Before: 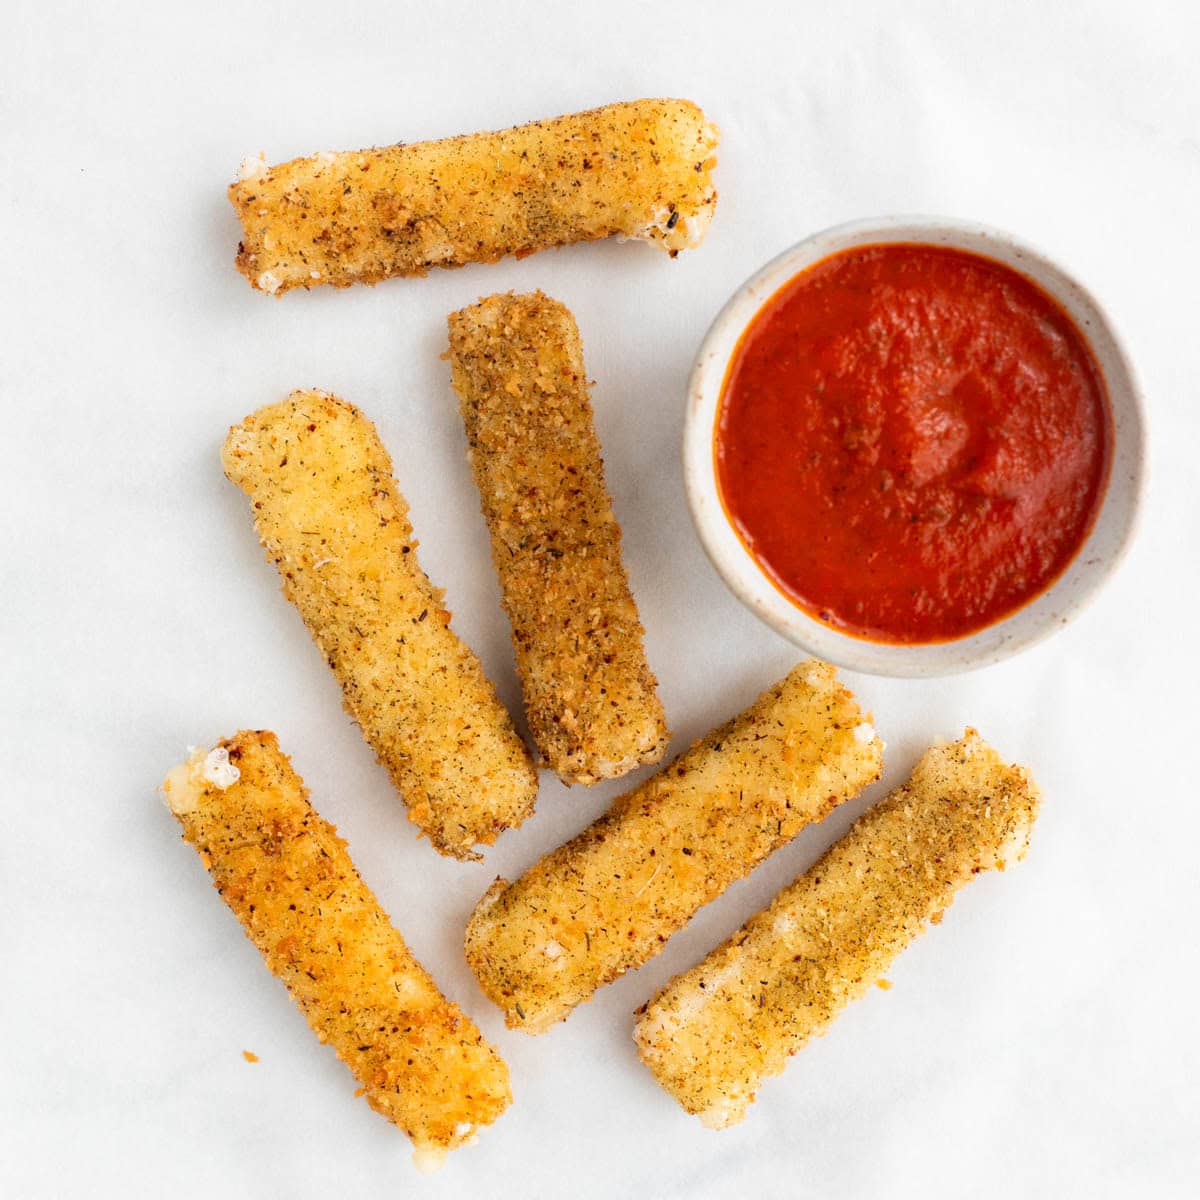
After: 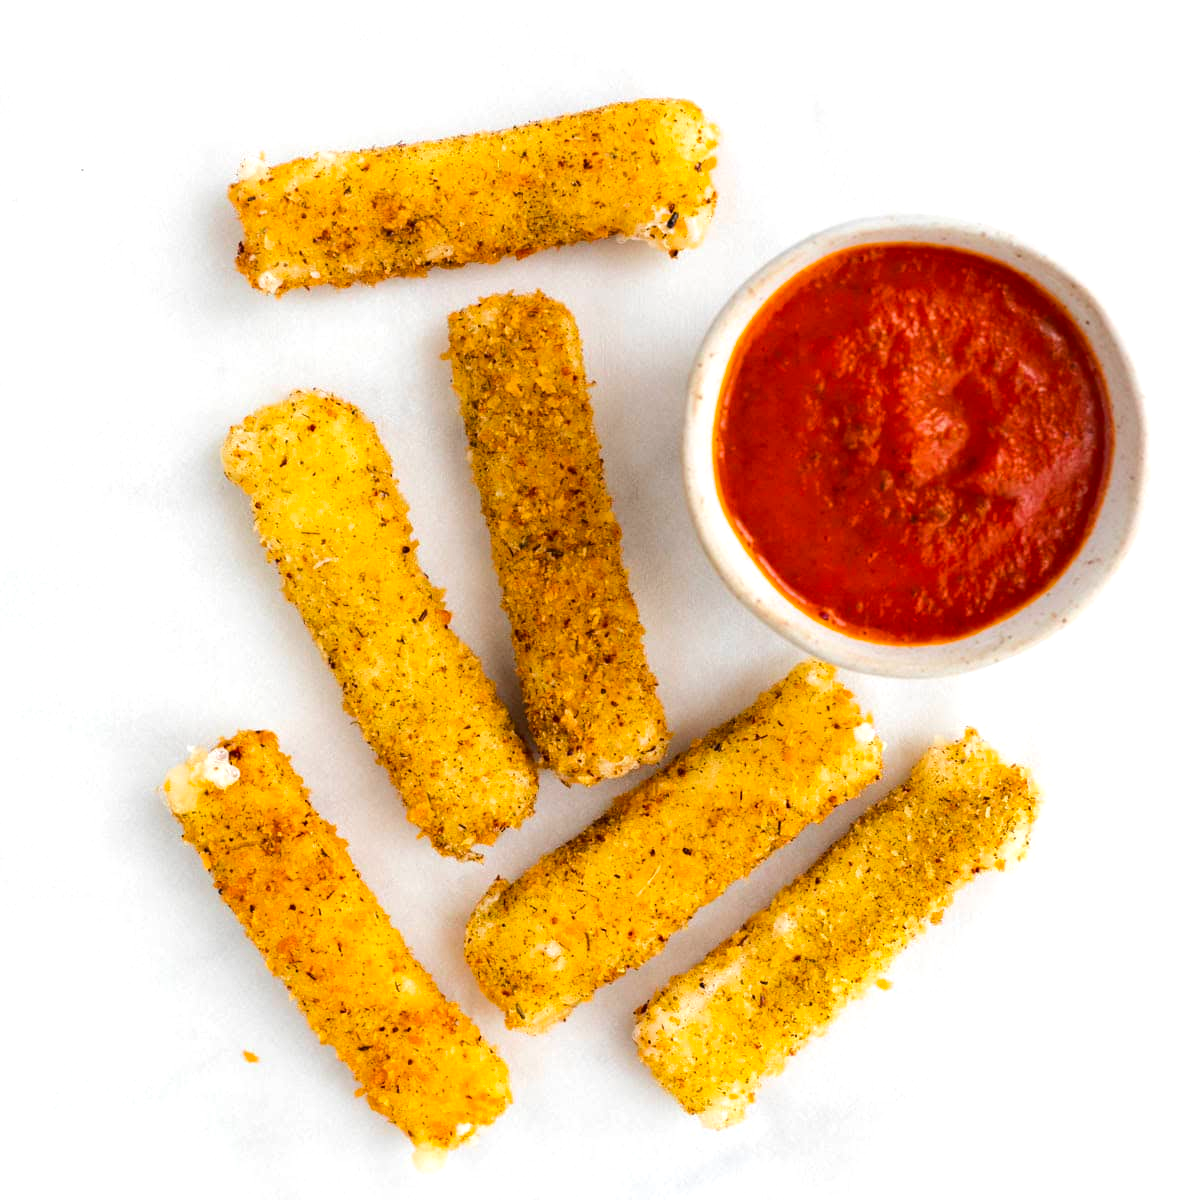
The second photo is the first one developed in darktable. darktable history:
color balance rgb: global offset › luminance 0.247%, perceptual saturation grading › global saturation 29.383%, perceptual brilliance grading › highlights 6.383%, perceptual brilliance grading › mid-tones 17.585%, perceptual brilliance grading › shadows -5.528%
